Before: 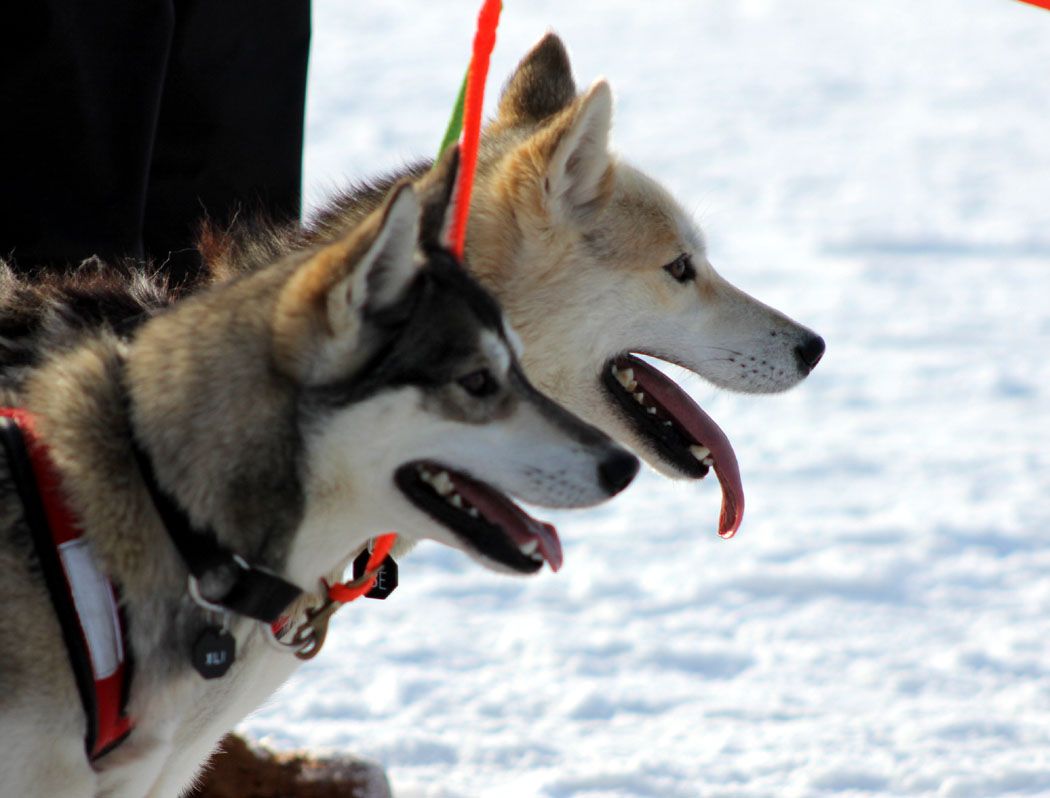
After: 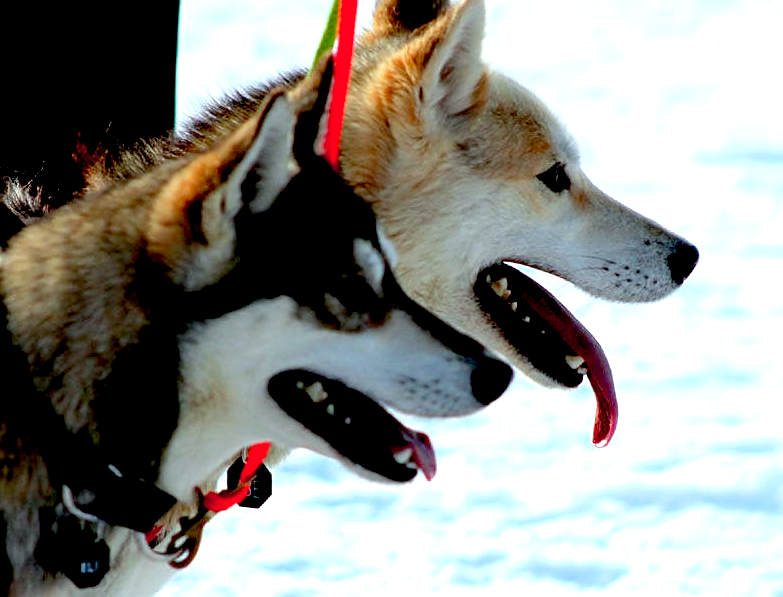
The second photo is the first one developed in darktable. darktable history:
crop and rotate: left 12.004%, top 11.411%, right 13.335%, bottom 13.693%
color zones: curves: ch1 [(0.235, 0.558) (0.75, 0.5)]; ch2 [(0.25, 0.462) (0.749, 0.457)]
exposure: black level correction 0.042, exposure 0.499 EV, compensate exposure bias true, compensate highlight preservation false
sharpen: on, module defaults
color calibration: illuminant Planckian (black body), adaptation linear Bradford (ICC v4), x 0.364, y 0.367, temperature 4412.63 K
